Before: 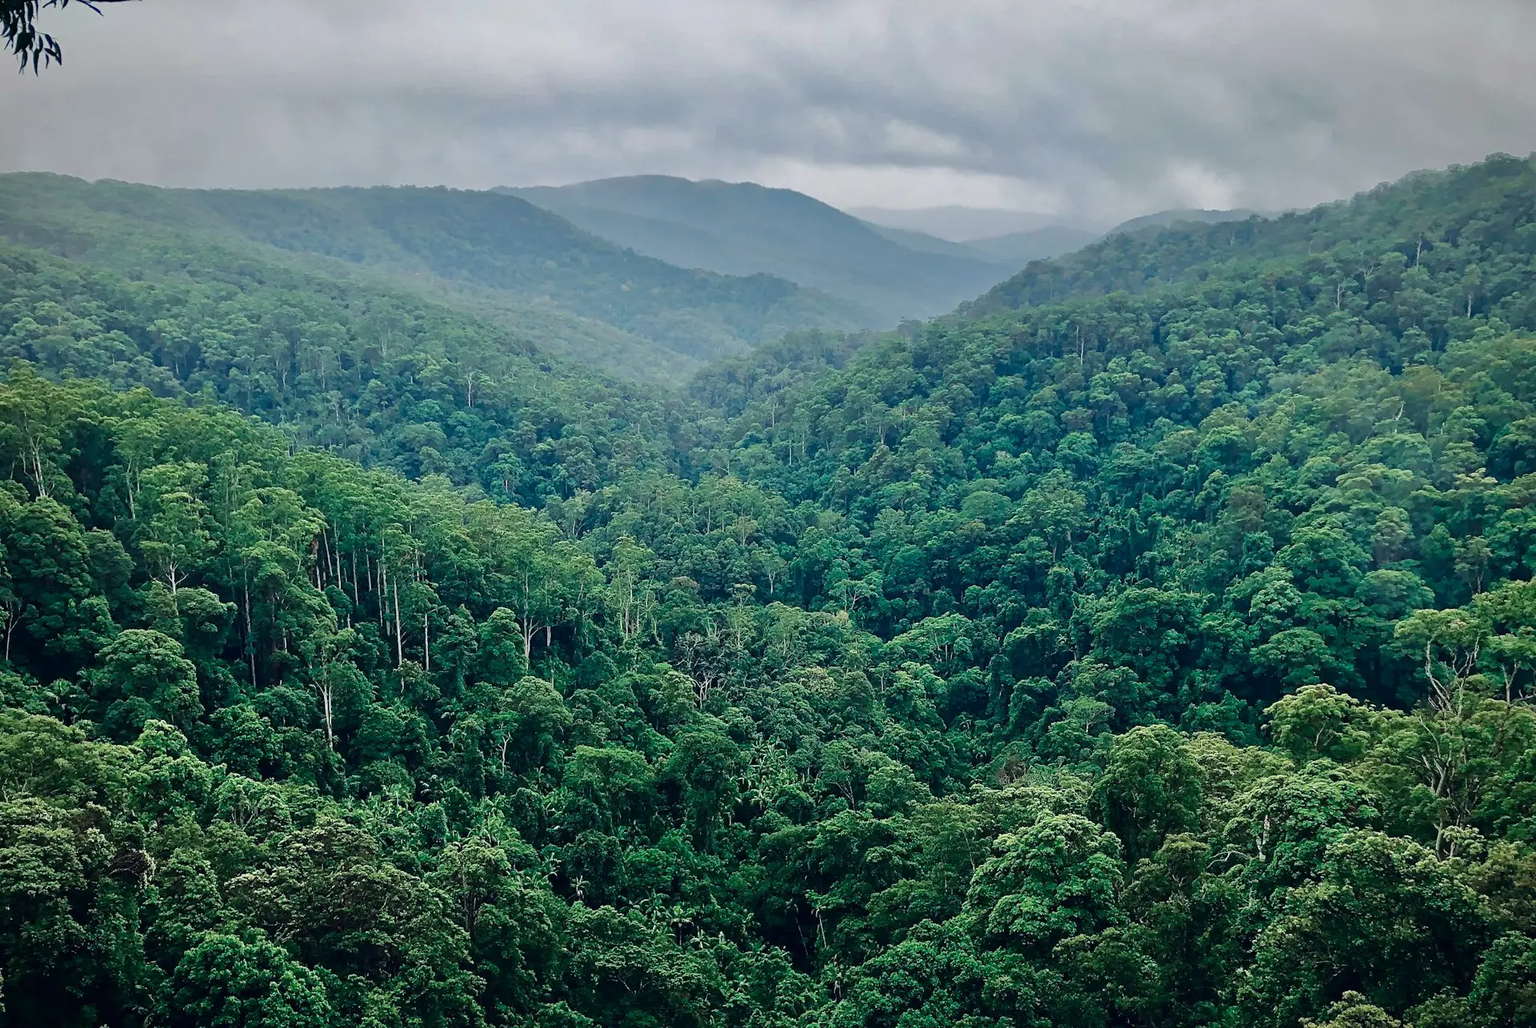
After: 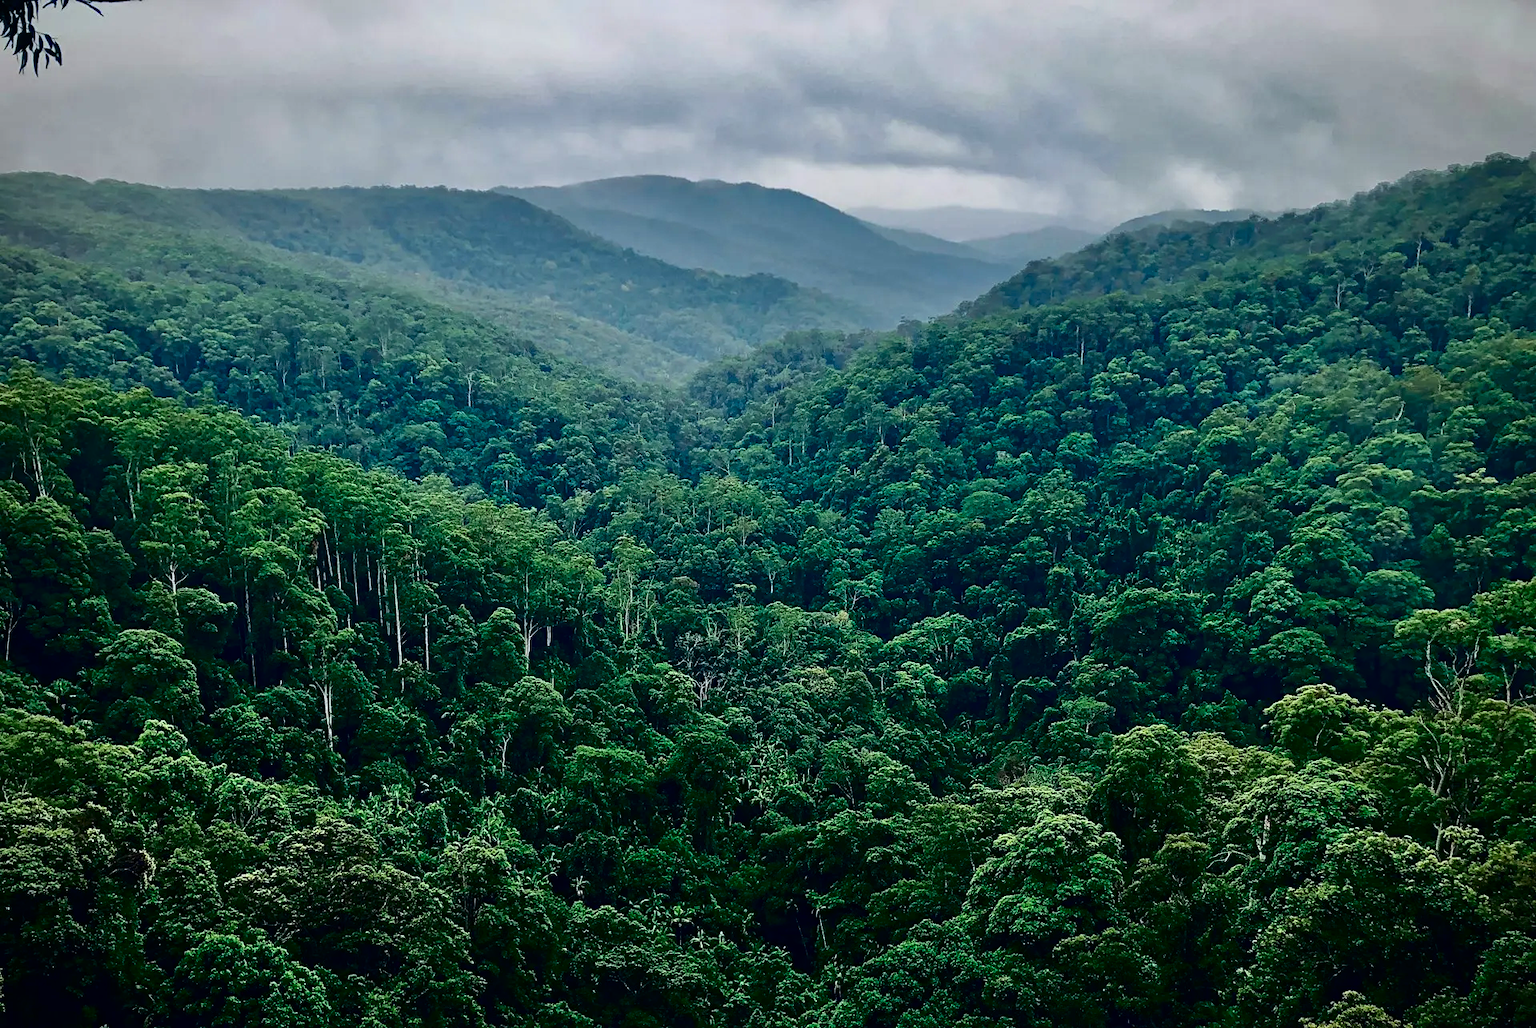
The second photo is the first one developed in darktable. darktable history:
contrast brightness saturation: contrast 0.225, brightness -0.186, saturation 0.242
